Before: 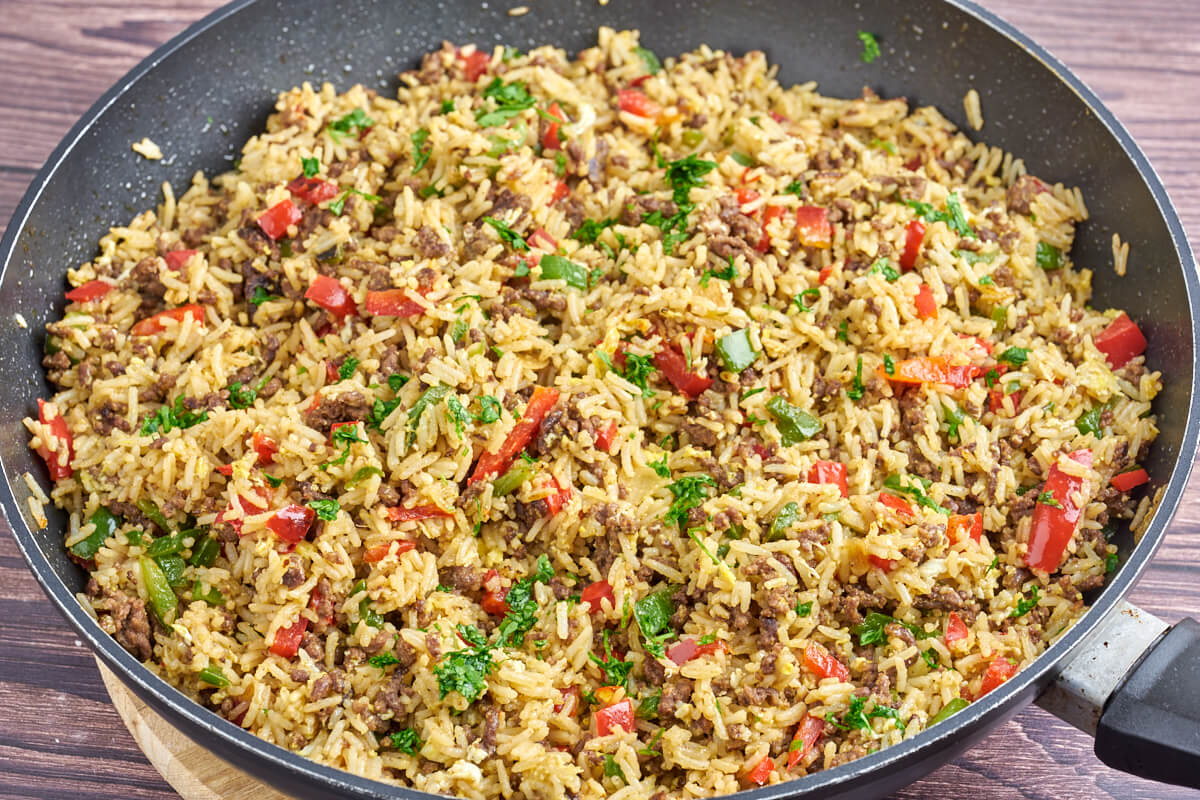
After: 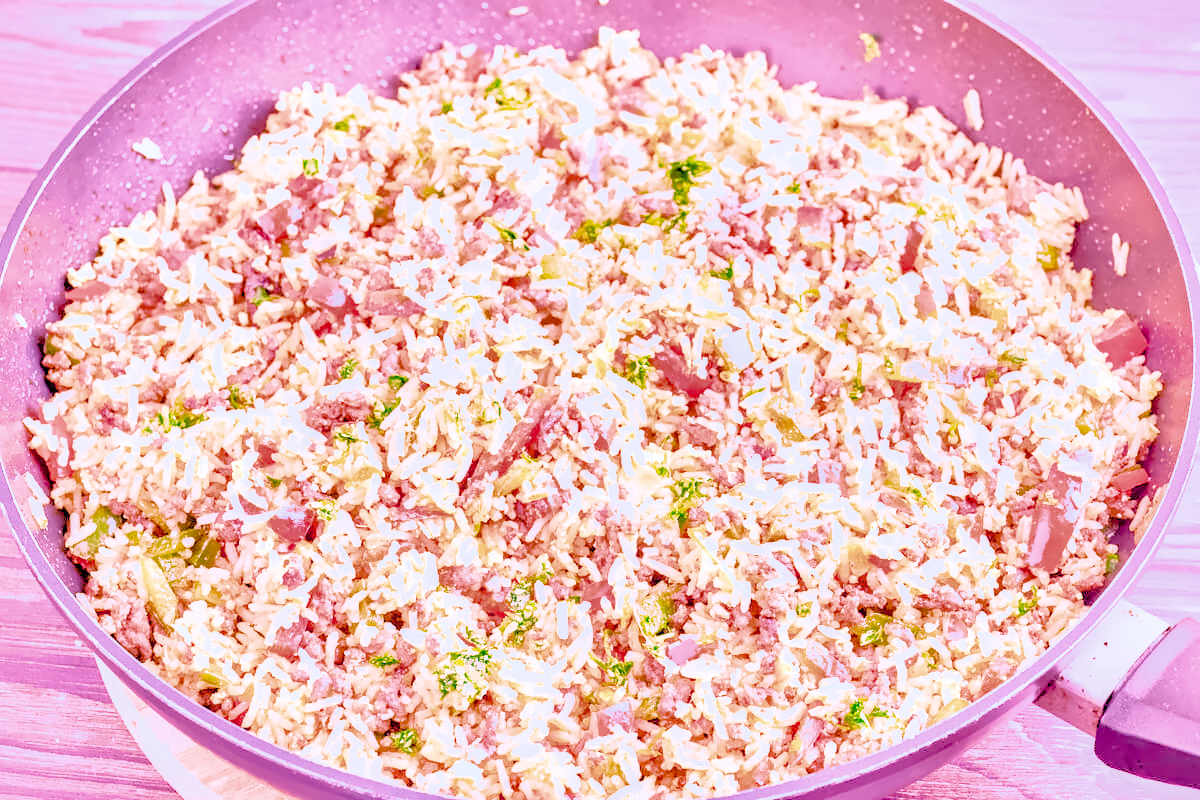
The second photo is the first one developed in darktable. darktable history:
local contrast: on, module defaults
color calibration: illuminant as shot in camera, x 0.358, y 0.373, temperature 4628.91 K
denoise (profiled): preserve shadows 1.52, scattering 0.002, a [-1, 0, 0], compensate highlight preservation false
exposure: black level correction 0, exposure 1.1 EV, compensate exposure bias true, compensate highlight preservation false
filmic rgb: black relative exposure -7.65 EV, white relative exposure 4.56 EV, hardness 3.61, contrast 1.05
haze removal: compatibility mode true, adaptive false
highlight reconstruction: on, module defaults
hot pixels: on, module defaults
lens correction: scale 1, crop 1, focal 16, aperture 5.6, distance 1000, camera "Canon EOS RP", lens "Canon RF 16mm F2.8 STM"
shadows and highlights: on, module defaults
white balance: red 2.229, blue 1.46
velvia: on, module defaults
tone equalizer "contrast tone curve: soft": -8 EV -0.417 EV, -7 EV -0.389 EV, -6 EV -0.333 EV, -5 EV -0.222 EV, -3 EV 0.222 EV, -2 EV 0.333 EV, -1 EV 0.389 EV, +0 EV 0.417 EV, edges refinement/feathering 500, mask exposure compensation -1.57 EV, preserve details no
contrast equalizer "clarity": octaves 7, y [[0.6 ×6], [0.55 ×6], [0 ×6], [0 ×6], [0 ×6]]
color balance rgb "basic colorfulness: vibrant colors": perceptual saturation grading › global saturation 20%, perceptual saturation grading › highlights -25%, perceptual saturation grading › shadows 50%
